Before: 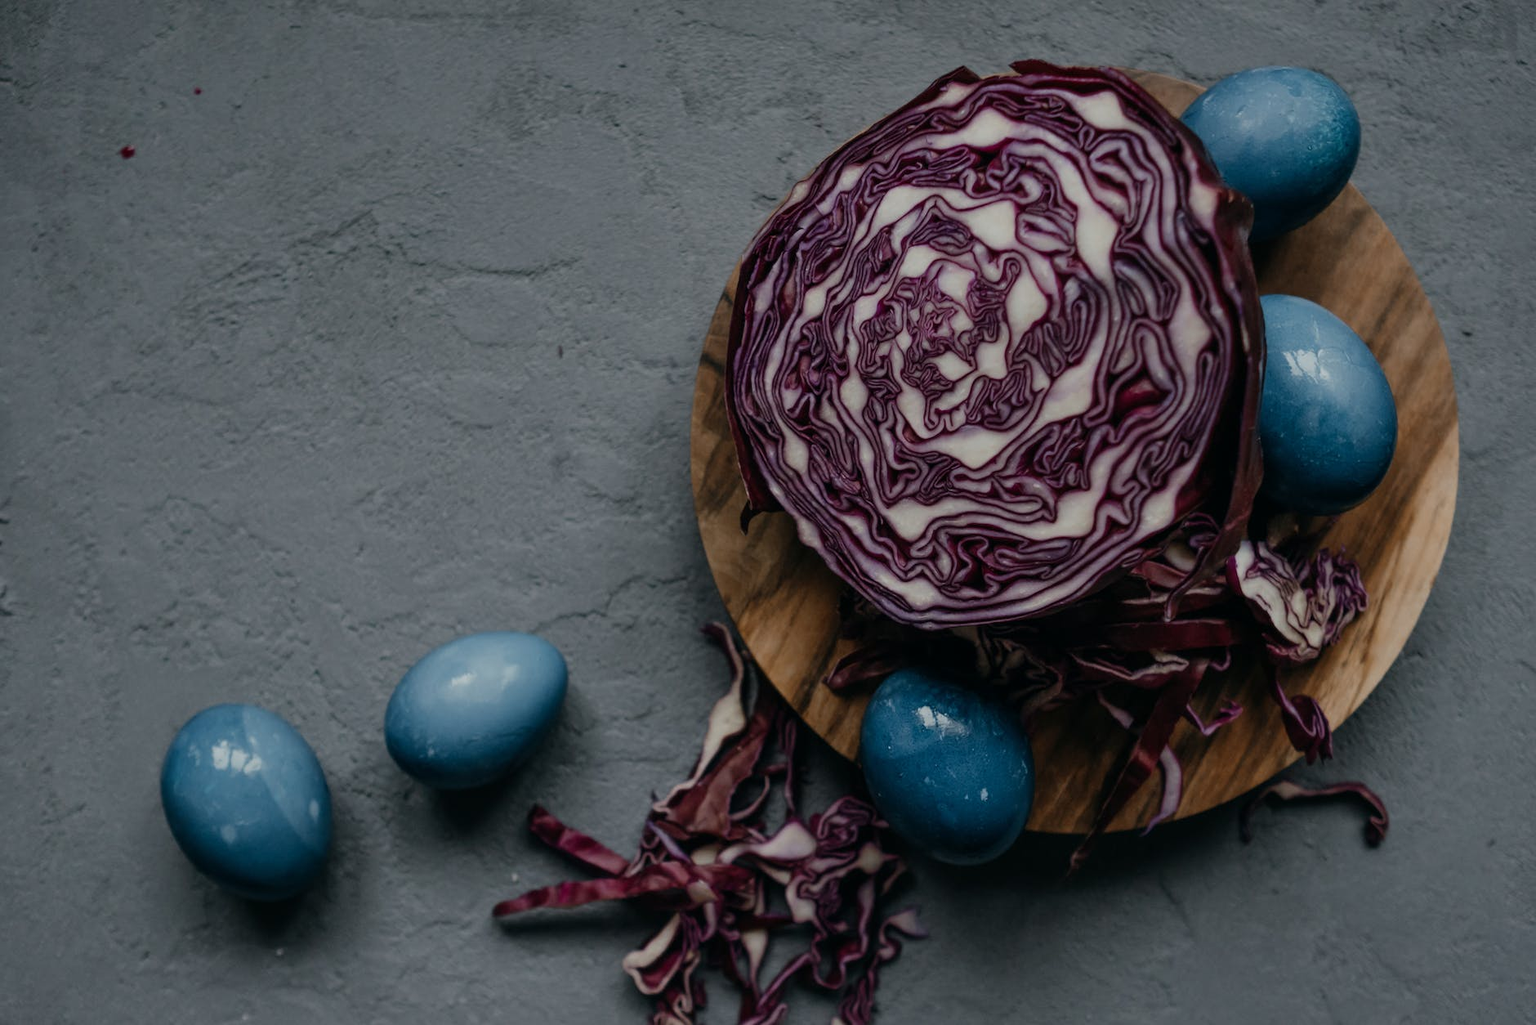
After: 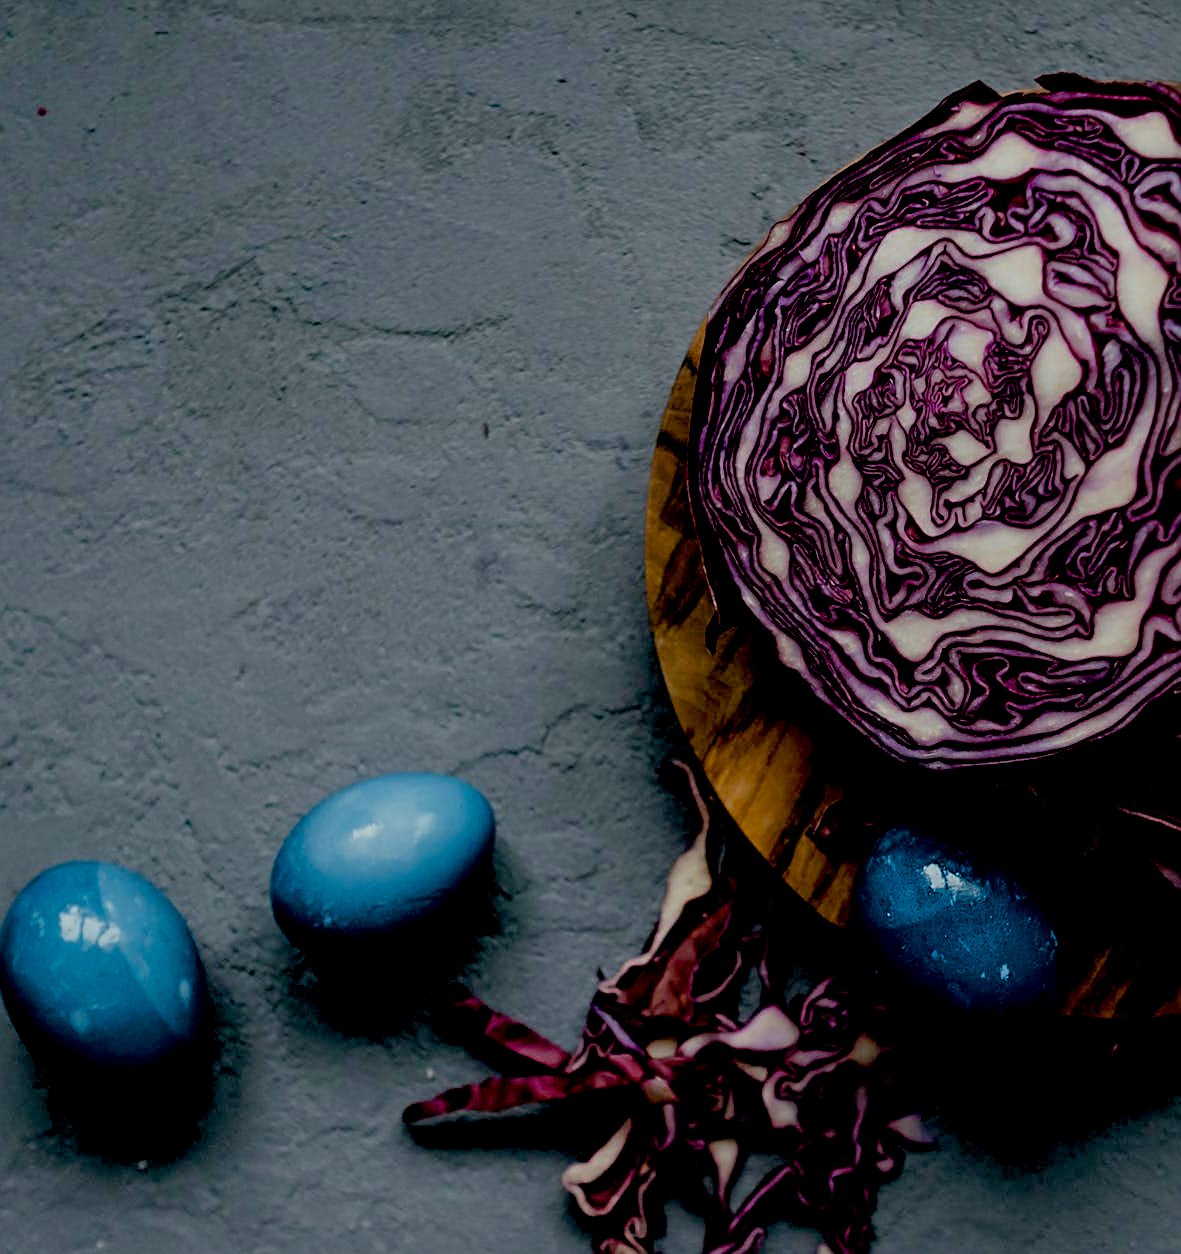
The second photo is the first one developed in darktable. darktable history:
sharpen: on, module defaults
exposure: black level correction 0.025, exposure 0.182 EV, compensate highlight preservation false
color balance rgb: linear chroma grading › global chroma 15%, perceptual saturation grading › global saturation 30%
crop: left 10.644%, right 26.528%
